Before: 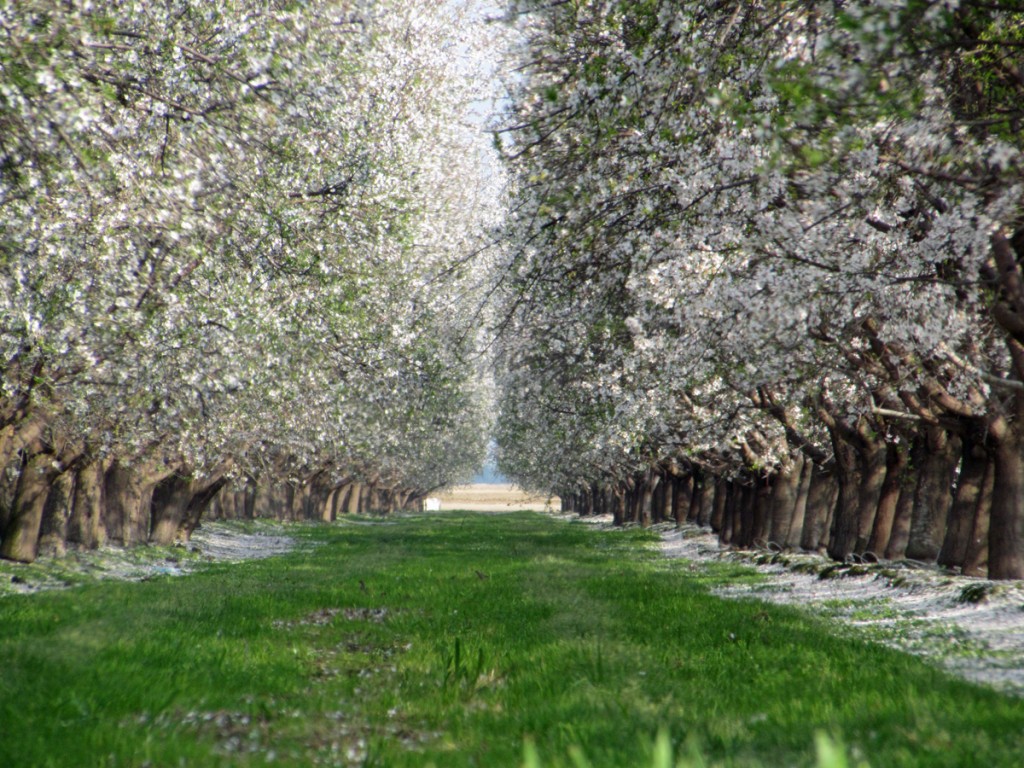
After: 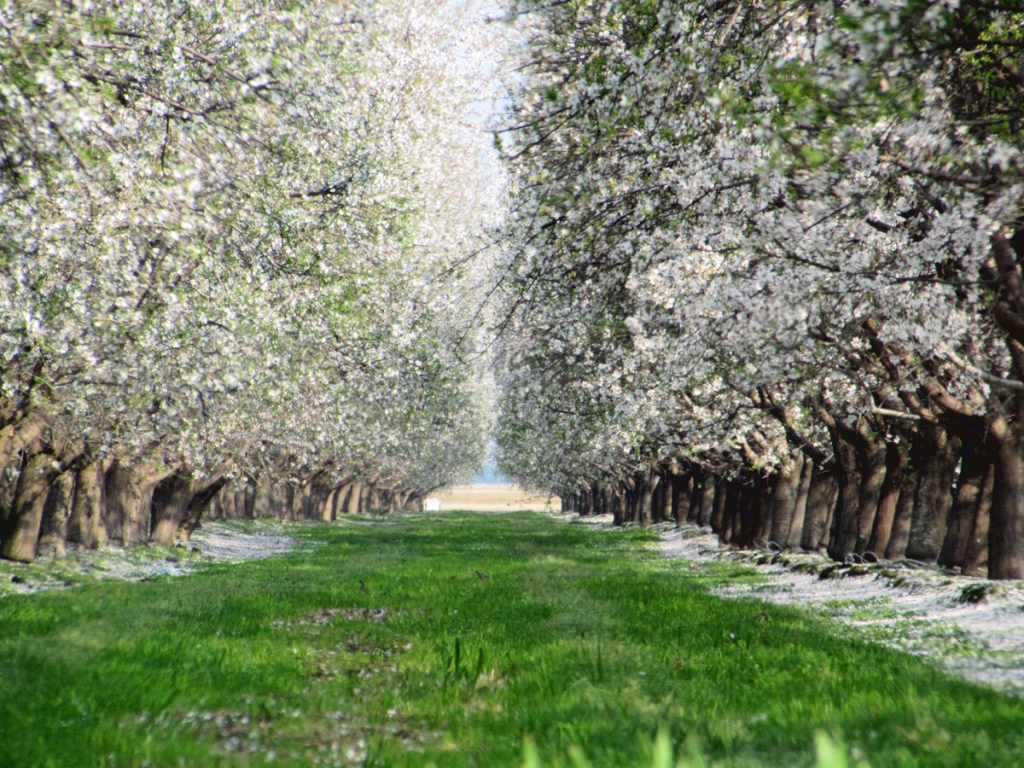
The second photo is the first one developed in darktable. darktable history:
tone curve: curves: ch0 [(0, 0) (0.003, 0.059) (0.011, 0.059) (0.025, 0.057) (0.044, 0.055) (0.069, 0.057) (0.1, 0.083) (0.136, 0.128) (0.177, 0.185) (0.224, 0.242) (0.277, 0.308) (0.335, 0.383) (0.399, 0.468) (0.468, 0.547) (0.543, 0.632) (0.623, 0.71) (0.709, 0.801) (0.801, 0.859) (0.898, 0.922) (1, 1)], color space Lab, linked channels, preserve colors none
